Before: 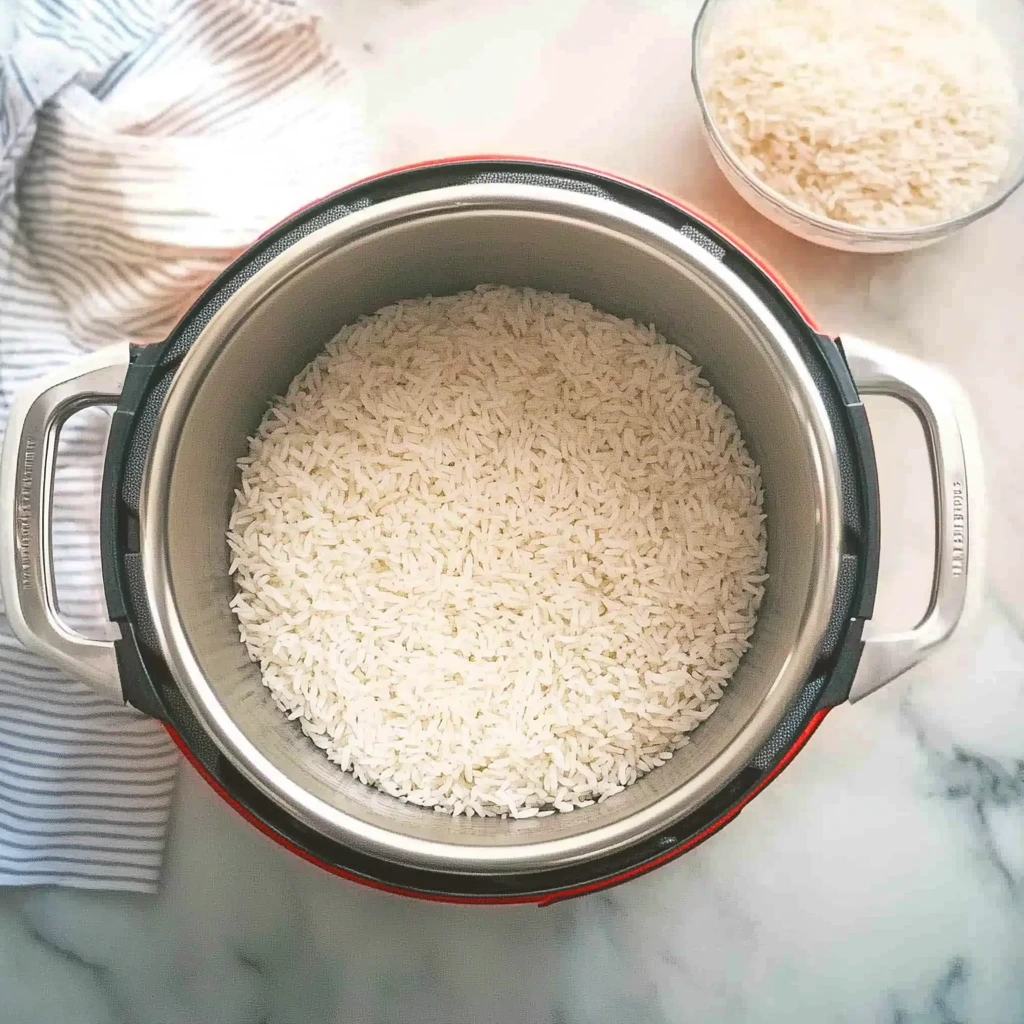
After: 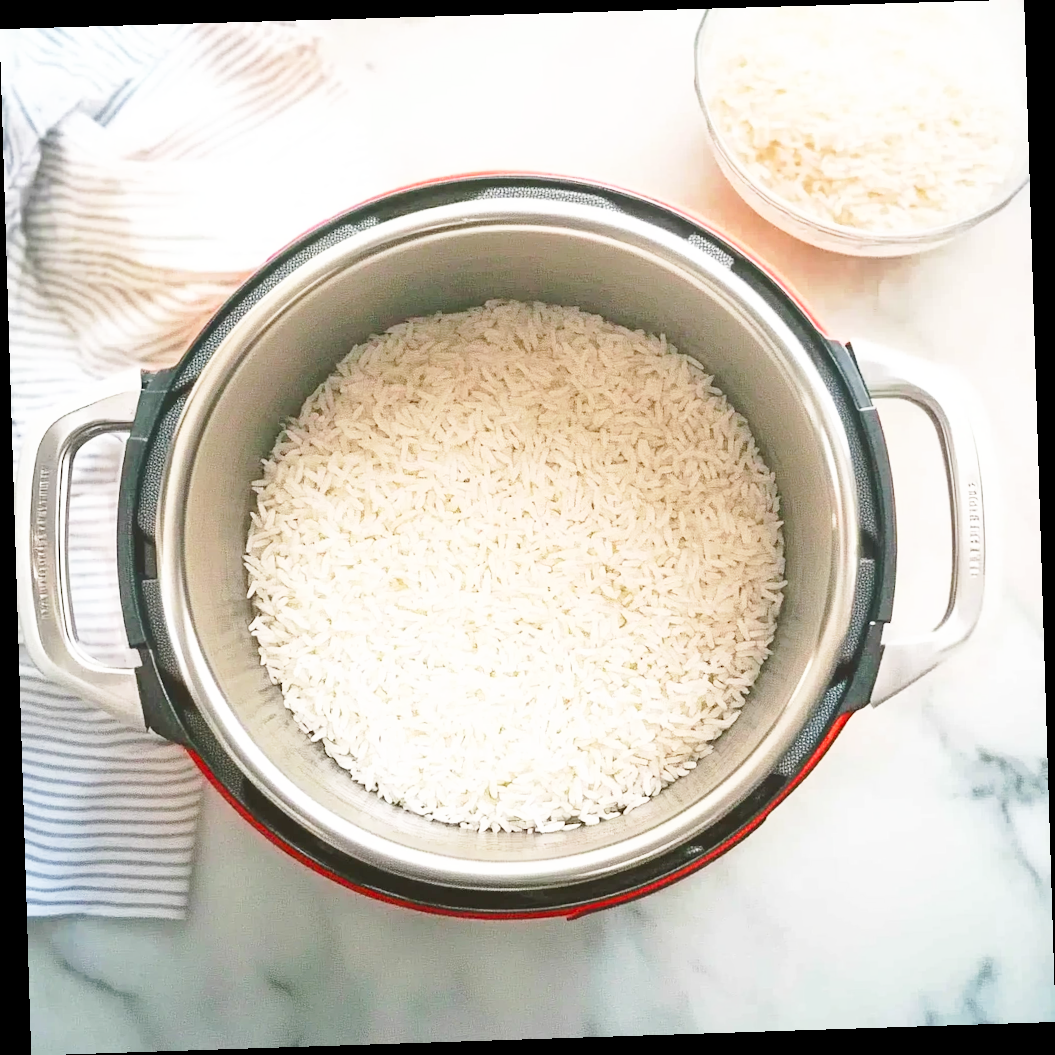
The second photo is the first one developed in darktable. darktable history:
rotate and perspective: rotation -1.77°, lens shift (horizontal) 0.004, automatic cropping off
base curve: curves: ch0 [(0, 0) (0.005, 0.002) (0.15, 0.3) (0.4, 0.7) (0.75, 0.95) (1, 1)], preserve colors none
